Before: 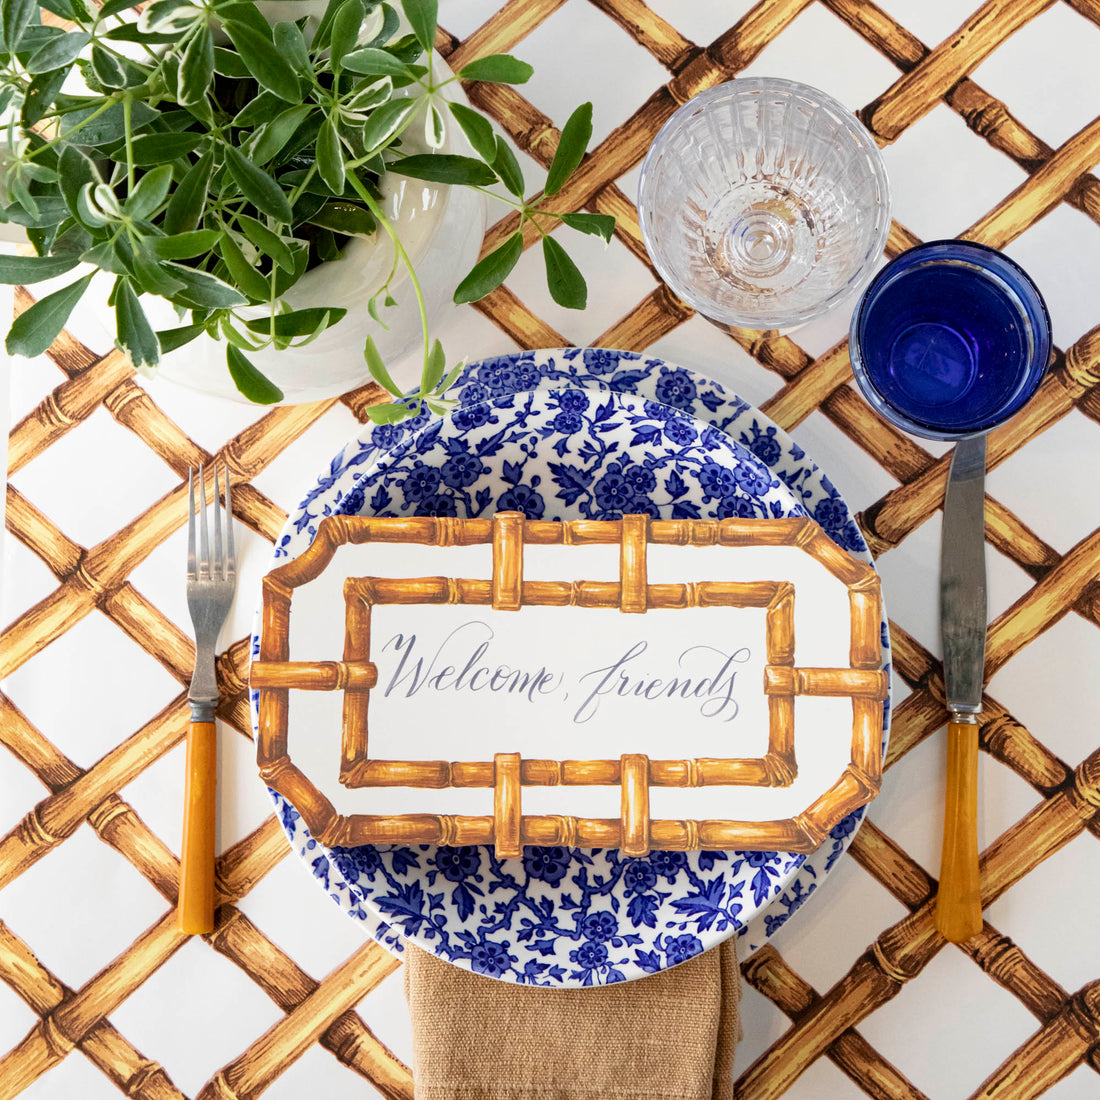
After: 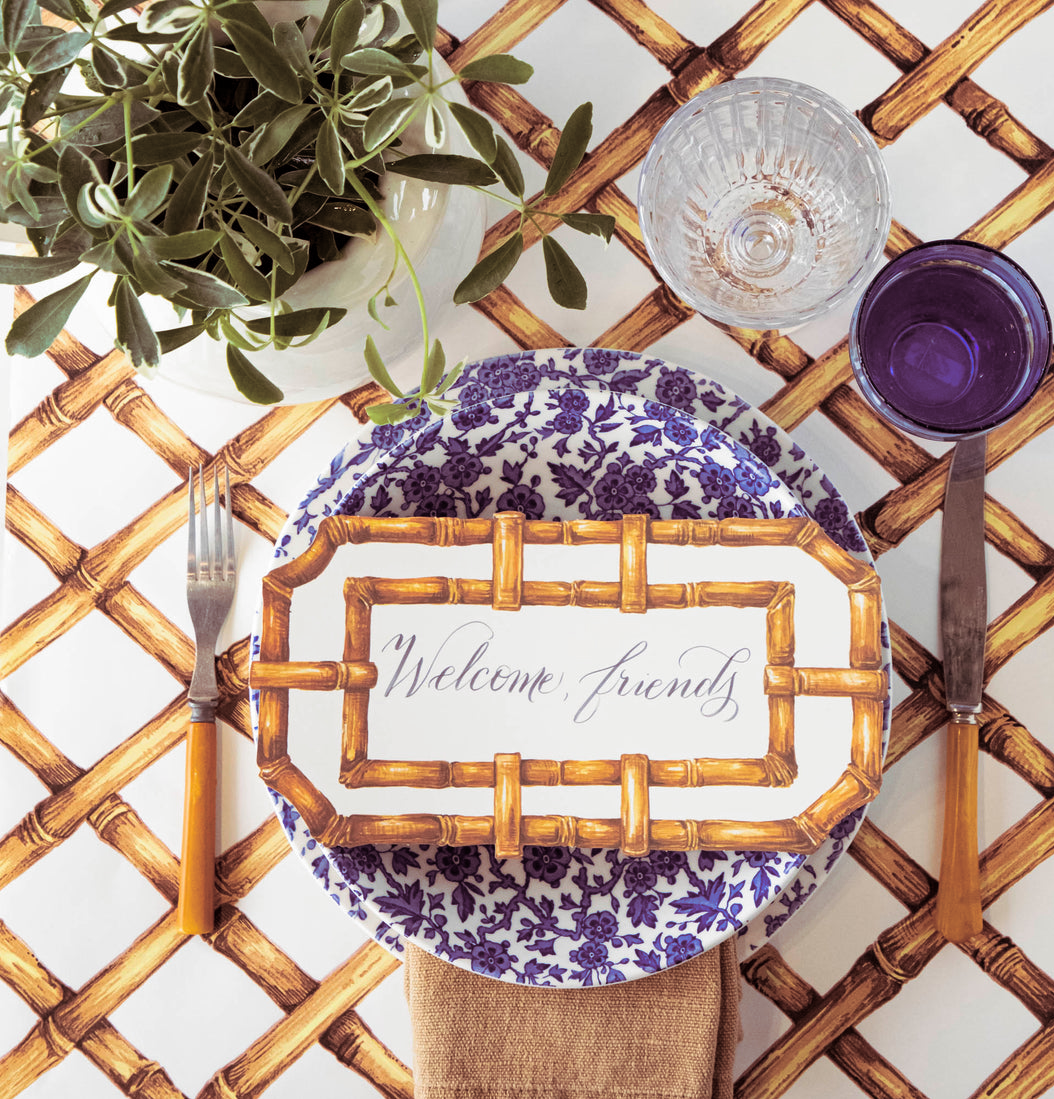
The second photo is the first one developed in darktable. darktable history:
crop: right 4.126%, bottom 0.031%
split-toning: shadows › saturation 0.41, highlights › saturation 0, compress 33.55%
